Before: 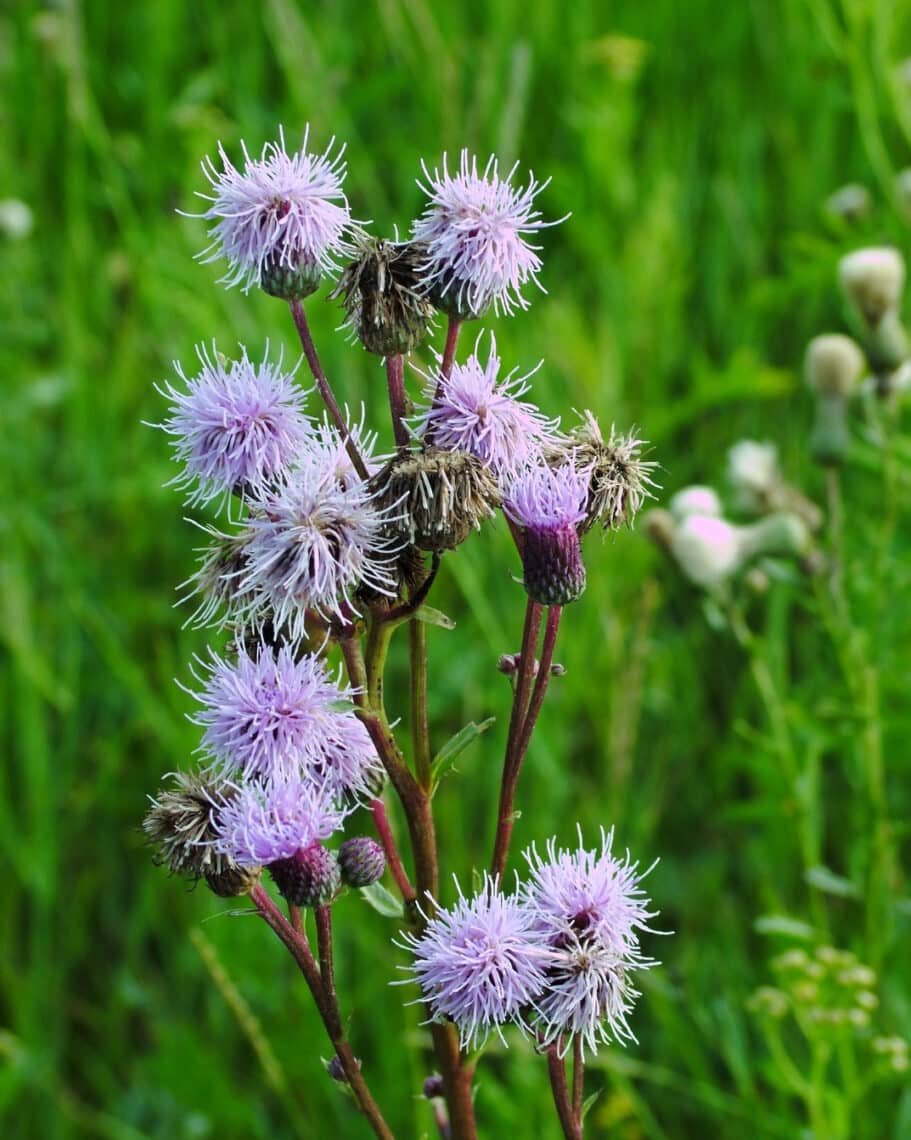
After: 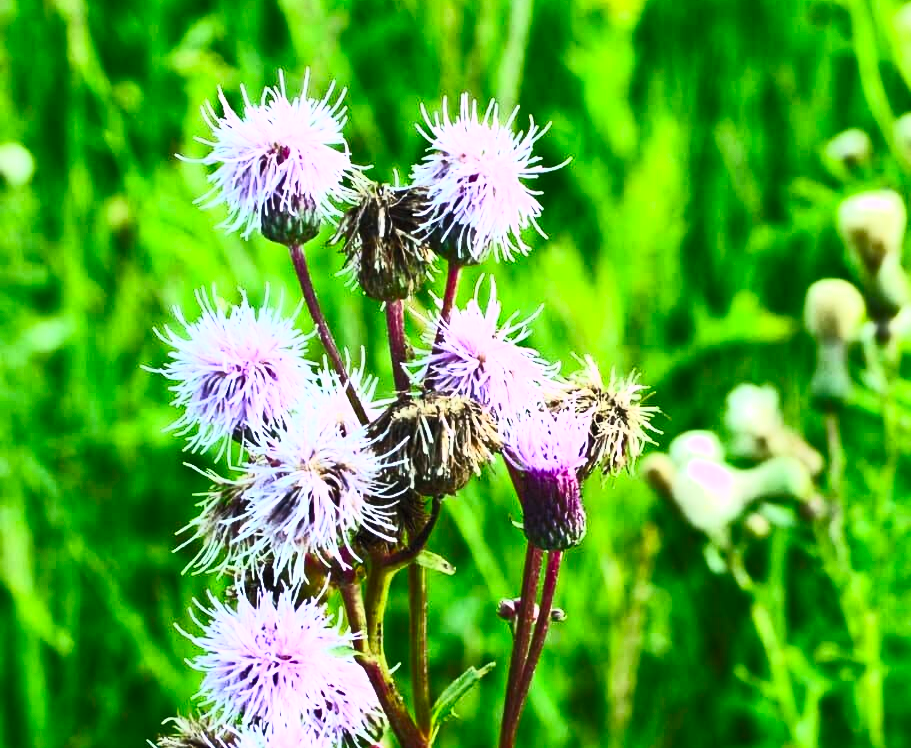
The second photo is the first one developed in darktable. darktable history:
contrast brightness saturation: contrast 0.83, brightness 0.59, saturation 0.59
crop and rotate: top 4.848%, bottom 29.503%
